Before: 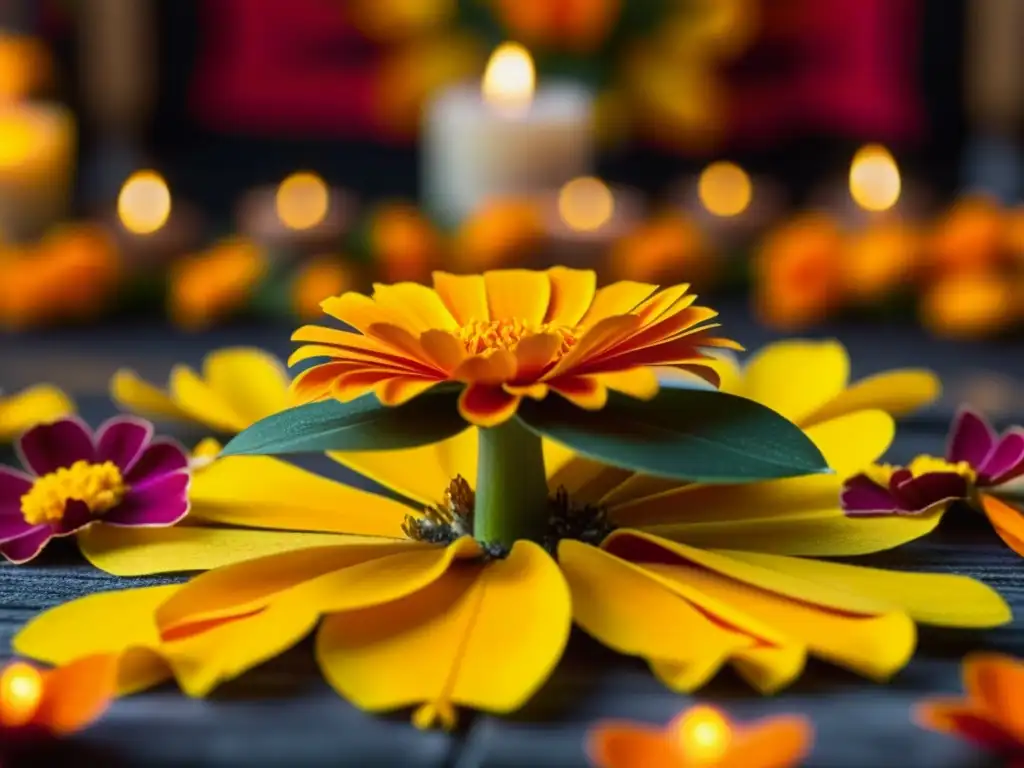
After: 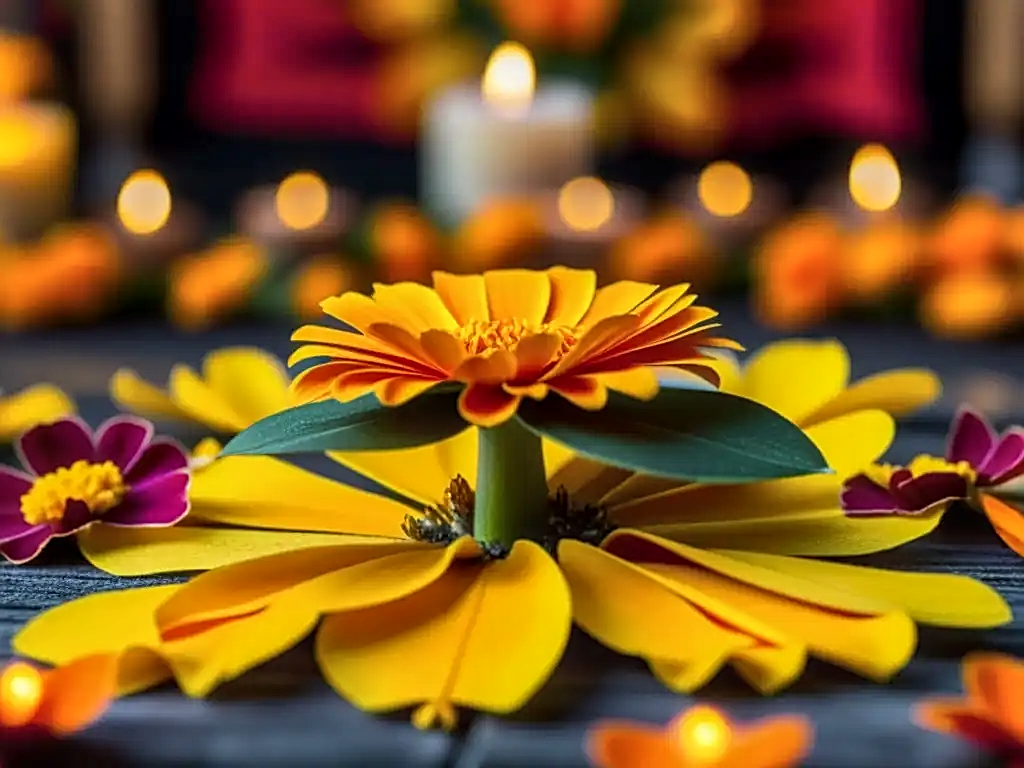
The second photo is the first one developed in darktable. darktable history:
sharpen: on, module defaults
shadows and highlights: shadows 52.49, soften with gaussian
local contrast: on, module defaults
